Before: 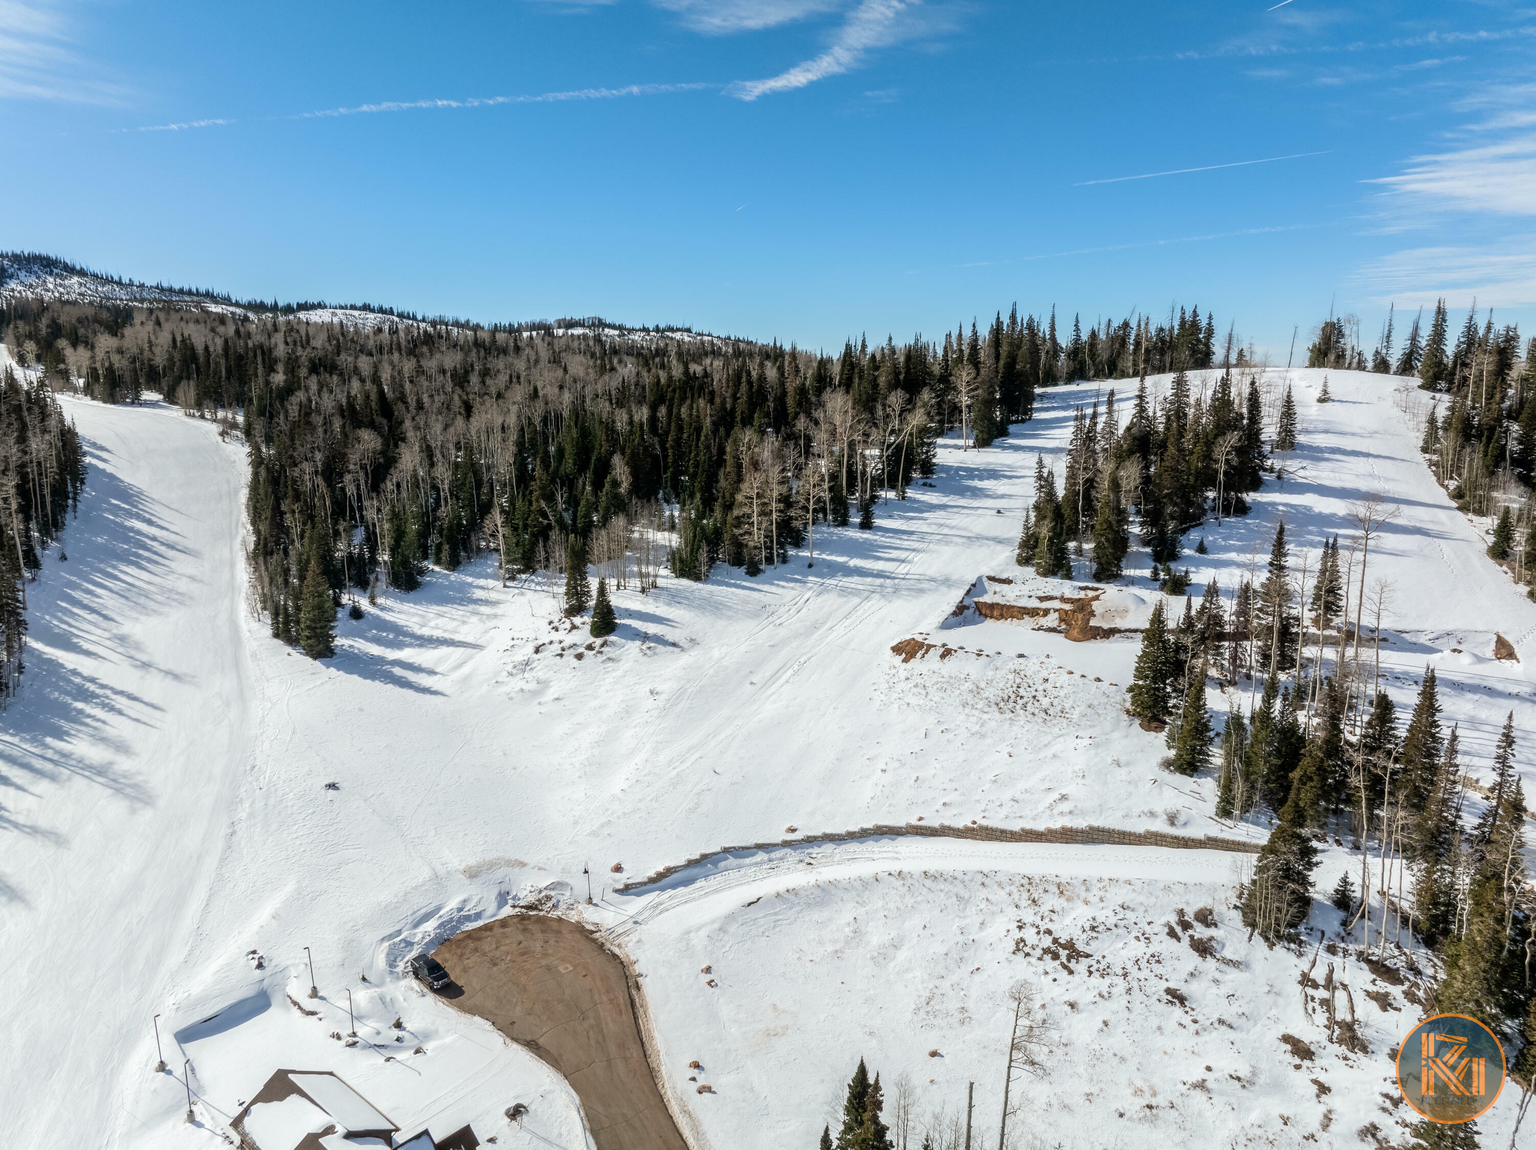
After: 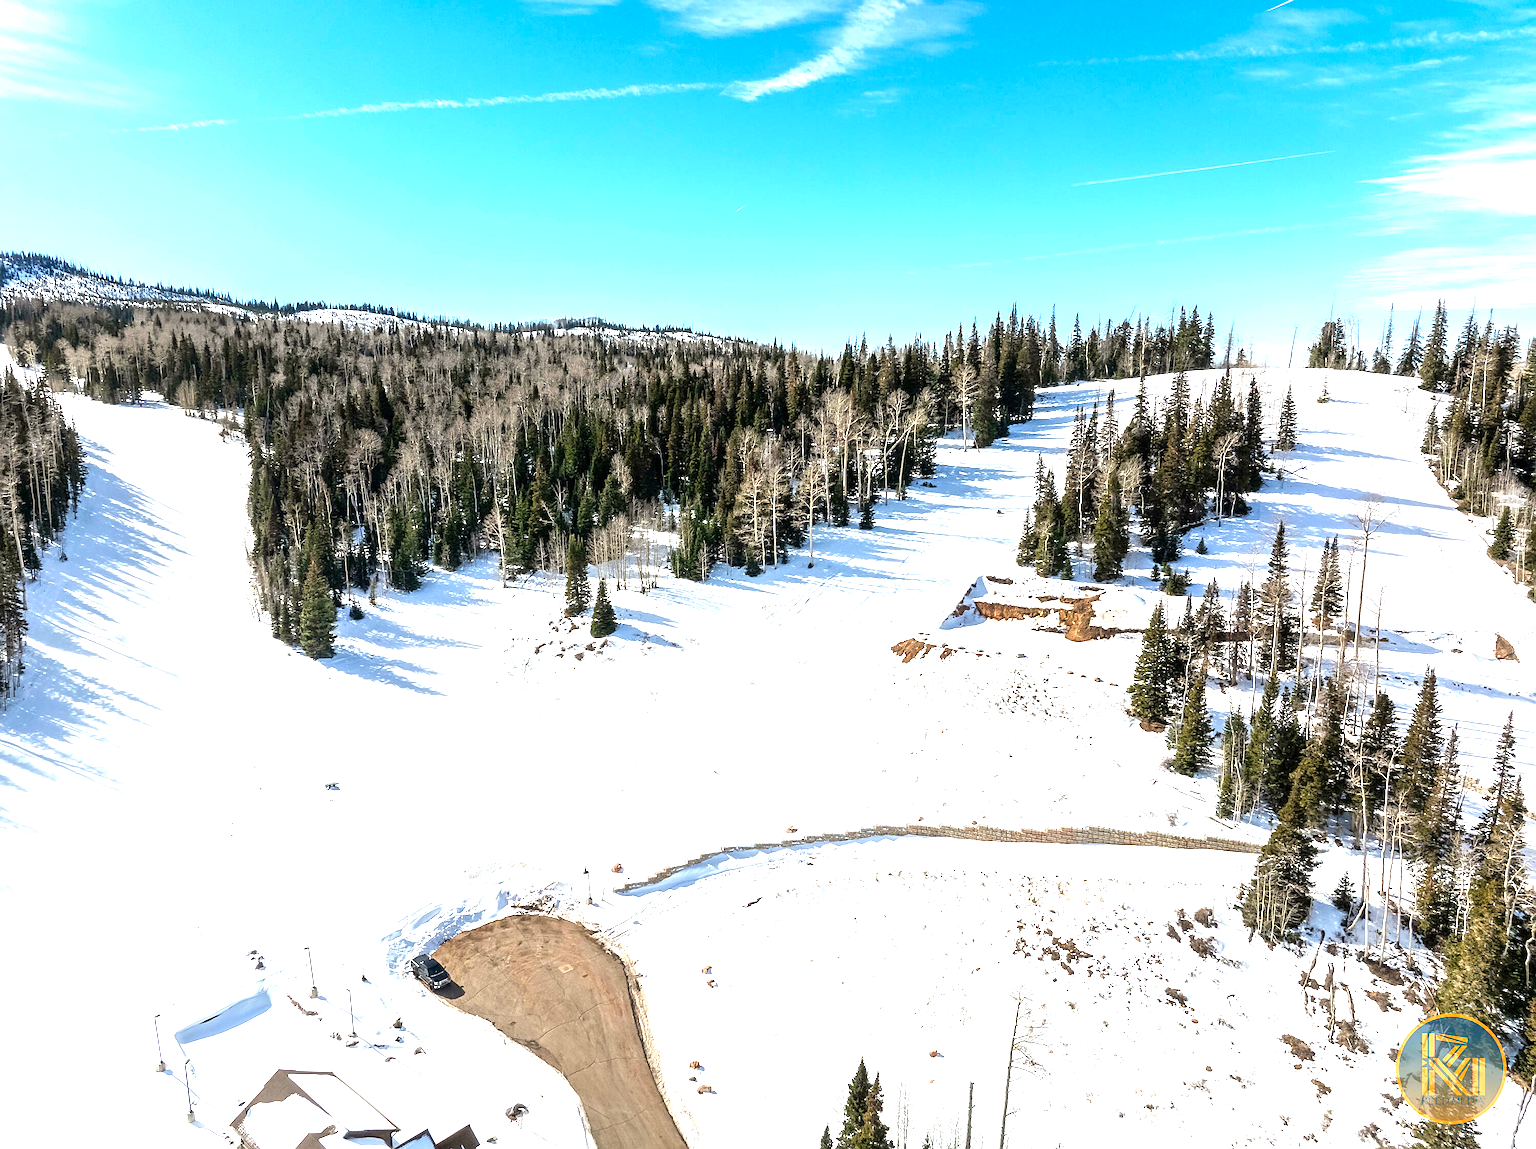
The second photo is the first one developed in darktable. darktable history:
exposure: black level correction 0, exposure 1.3 EV, compensate highlight preservation false
contrast brightness saturation: contrast 0.035, saturation 0.164
sharpen: on, module defaults
